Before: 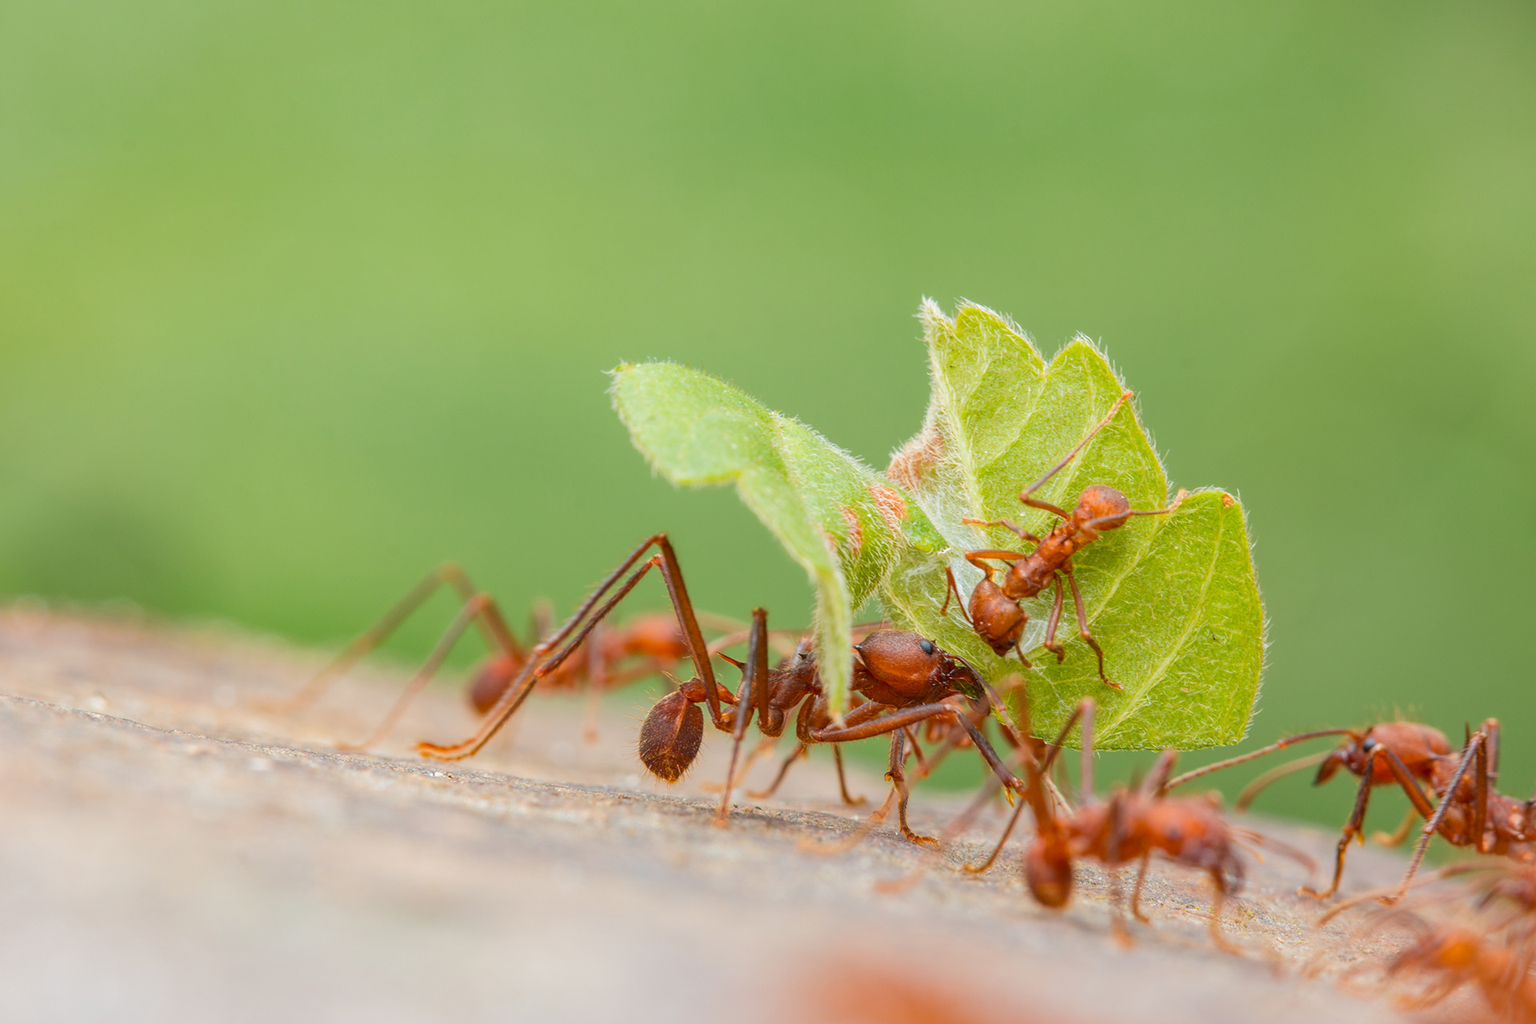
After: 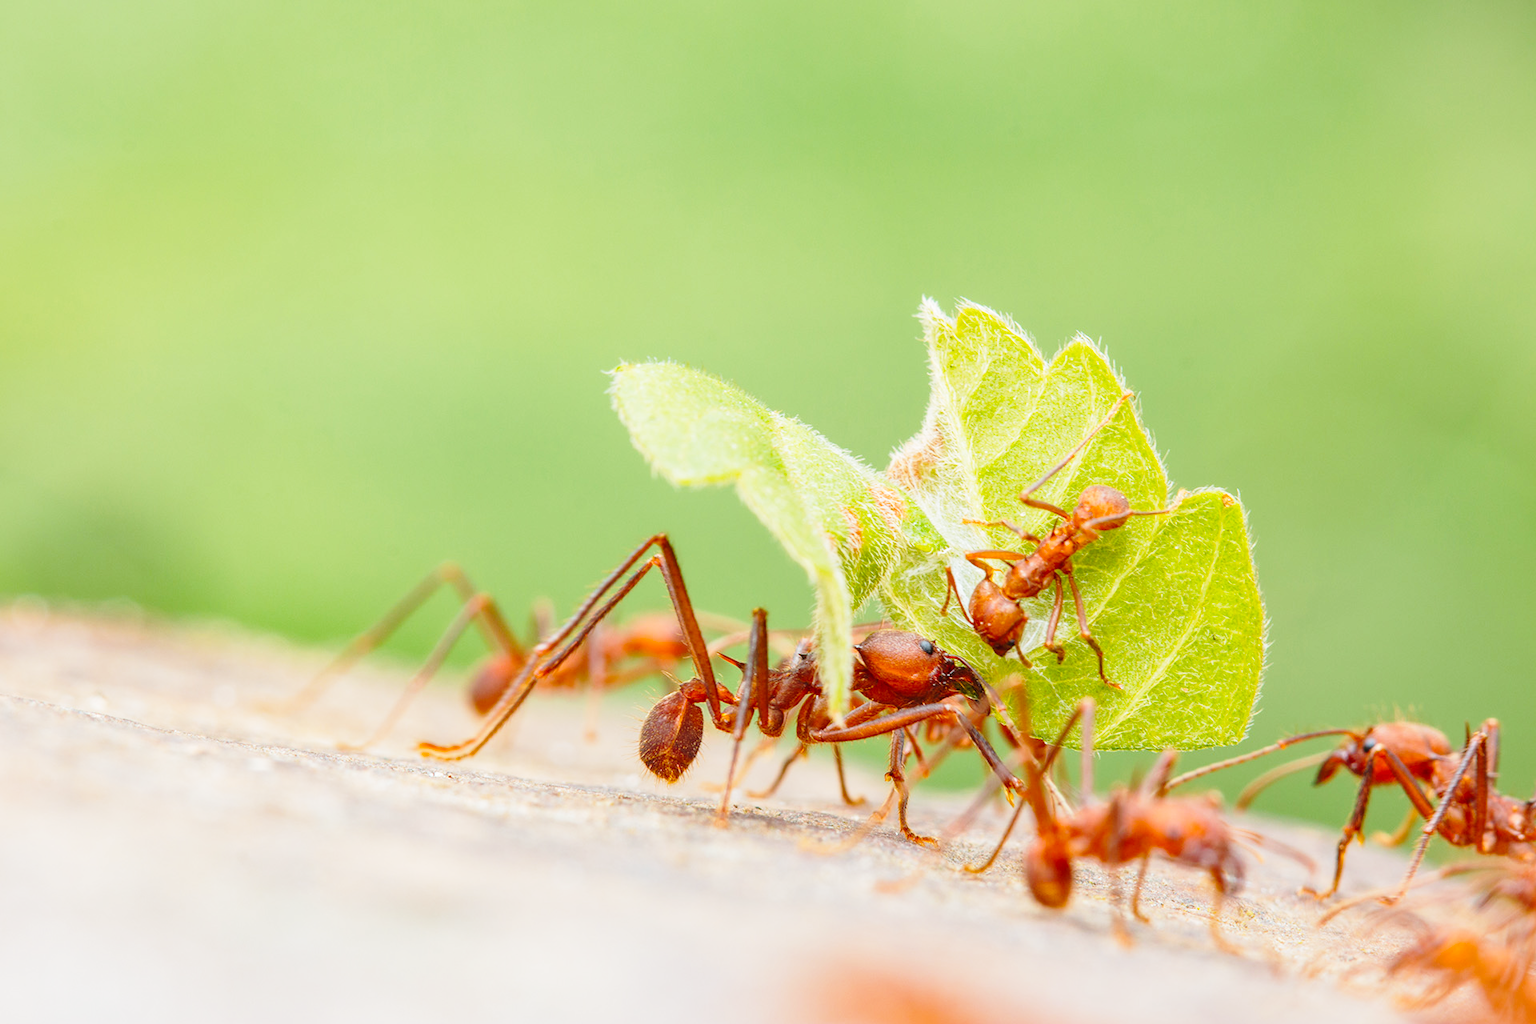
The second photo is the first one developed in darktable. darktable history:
shadows and highlights: shadows 25.83, highlights -23.78
base curve: curves: ch0 [(0, 0) (0.028, 0.03) (0.121, 0.232) (0.46, 0.748) (0.859, 0.968) (1, 1)], preserve colors none
